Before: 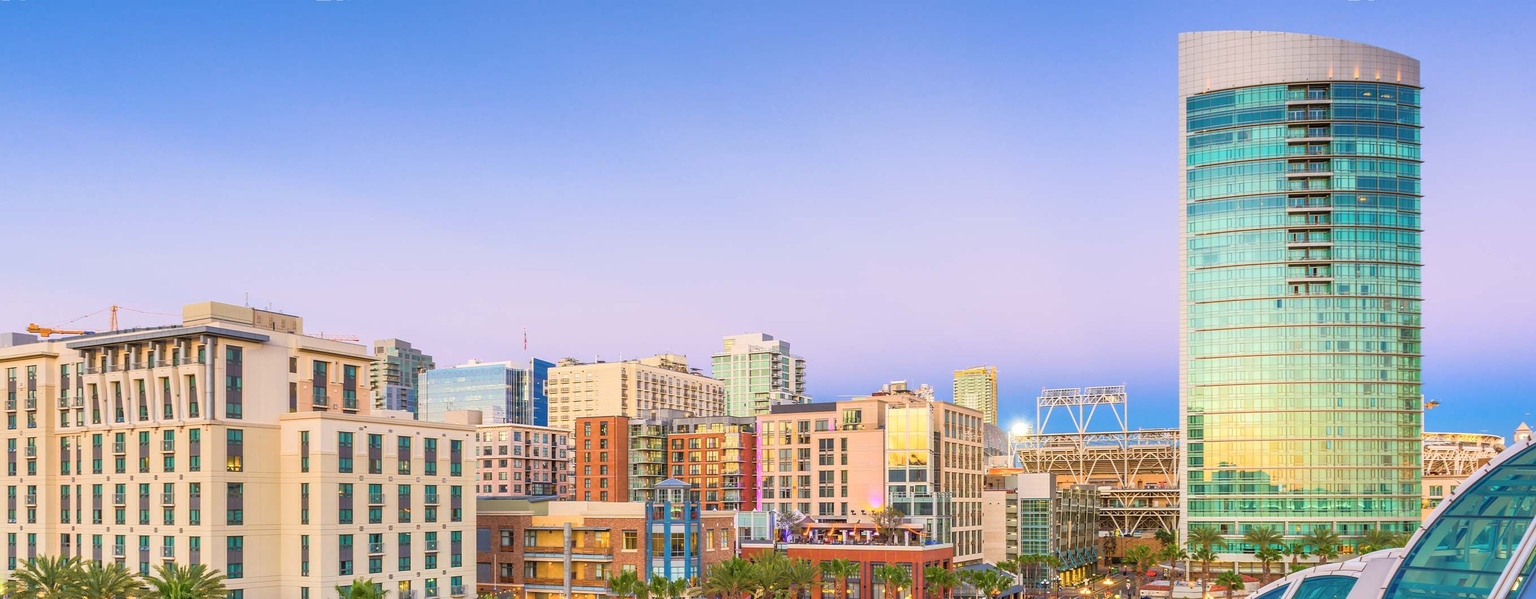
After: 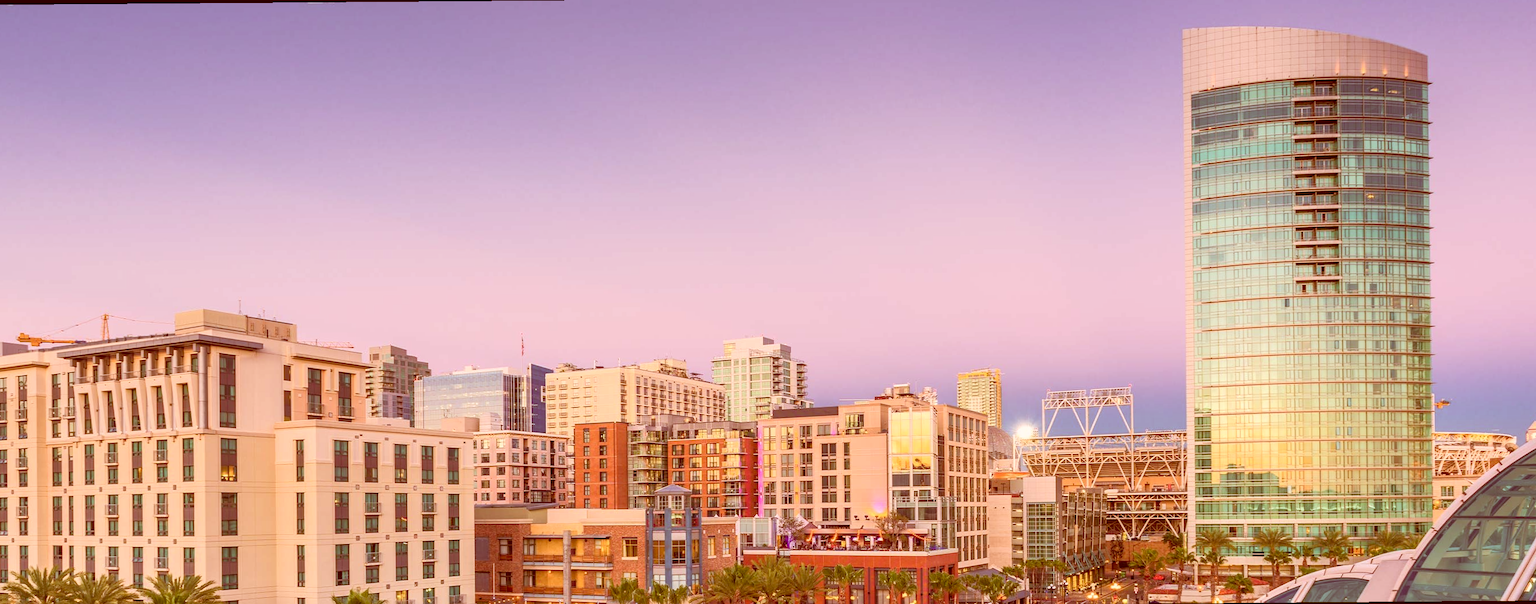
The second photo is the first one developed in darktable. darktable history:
color correction: highlights a* 9.03, highlights b* 8.71, shadows a* 40, shadows b* 40, saturation 0.8
rotate and perspective: rotation -0.45°, automatic cropping original format, crop left 0.008, crop right 0.992, crop top 0.012, crop bottom 0.988
